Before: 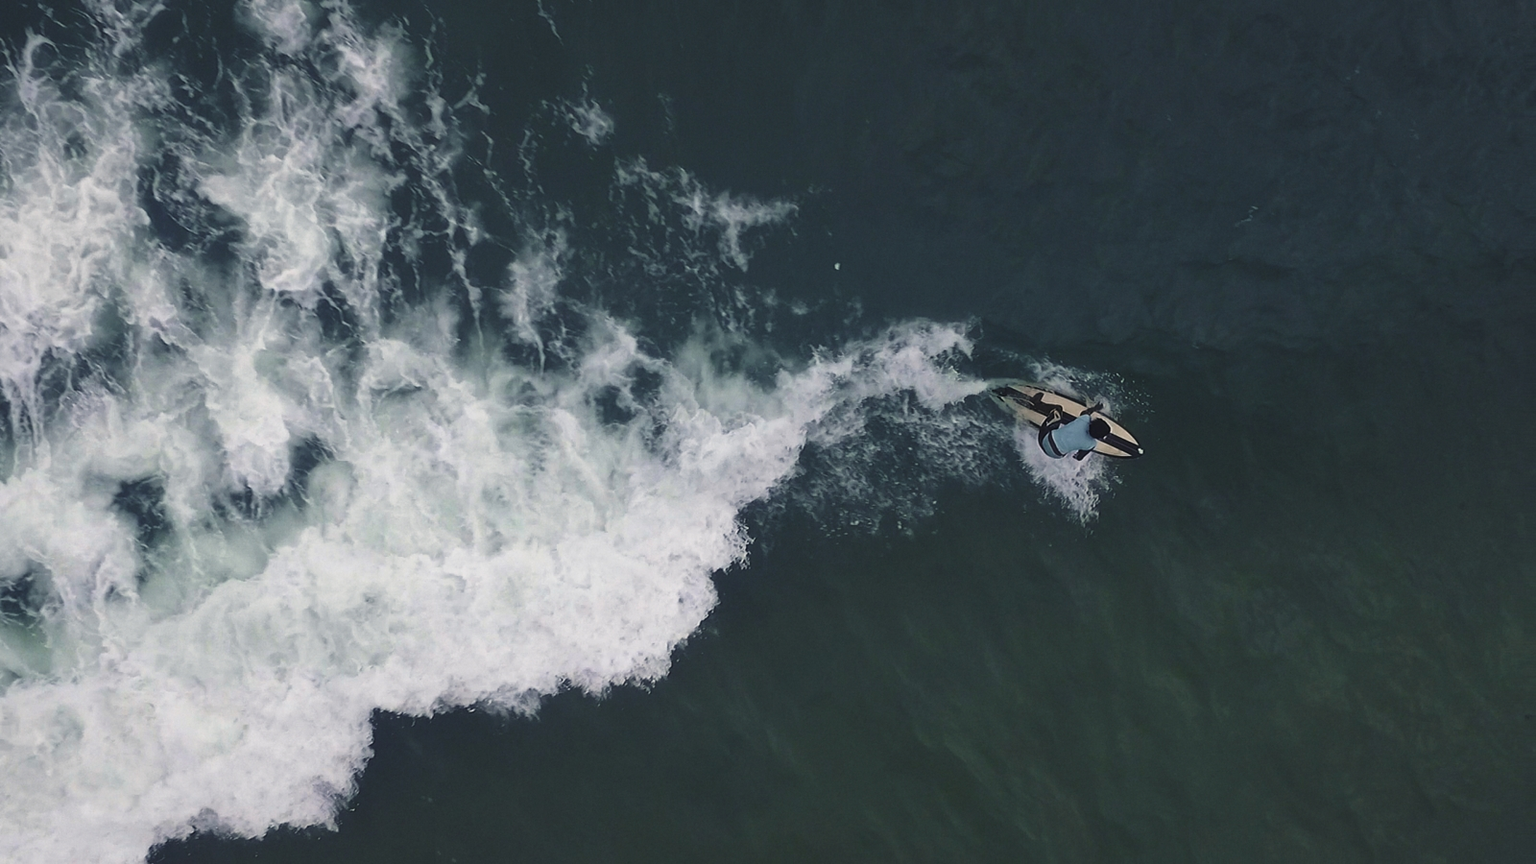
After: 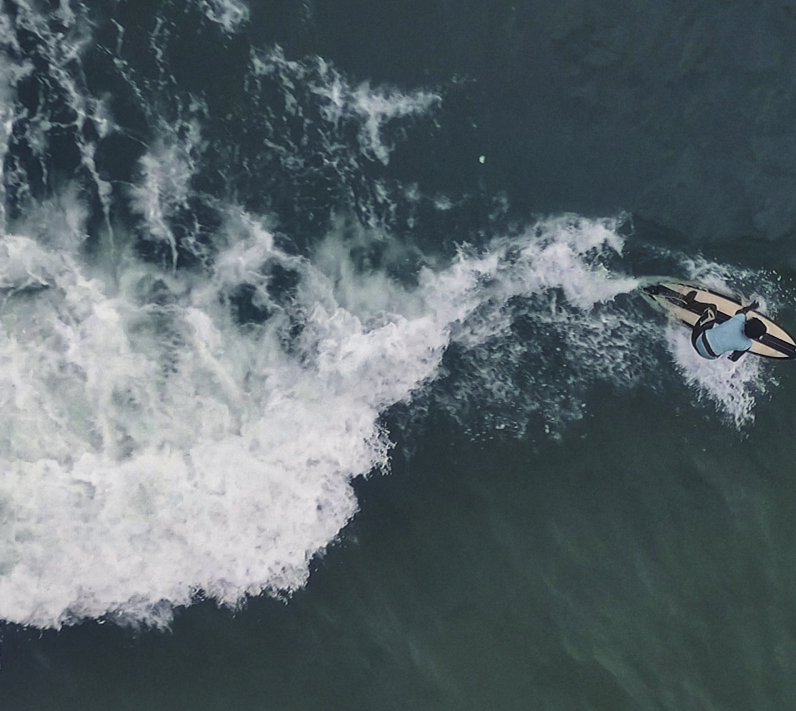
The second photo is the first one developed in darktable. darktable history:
crop and rotate: angle 0.024°, left 24.405%, top 13.089%, right 25.758%, bottom 7.826%
local contrast: on, module defaults
shadows and highlights: shadows 48.11, highlights -40.52, soften with gaussian
